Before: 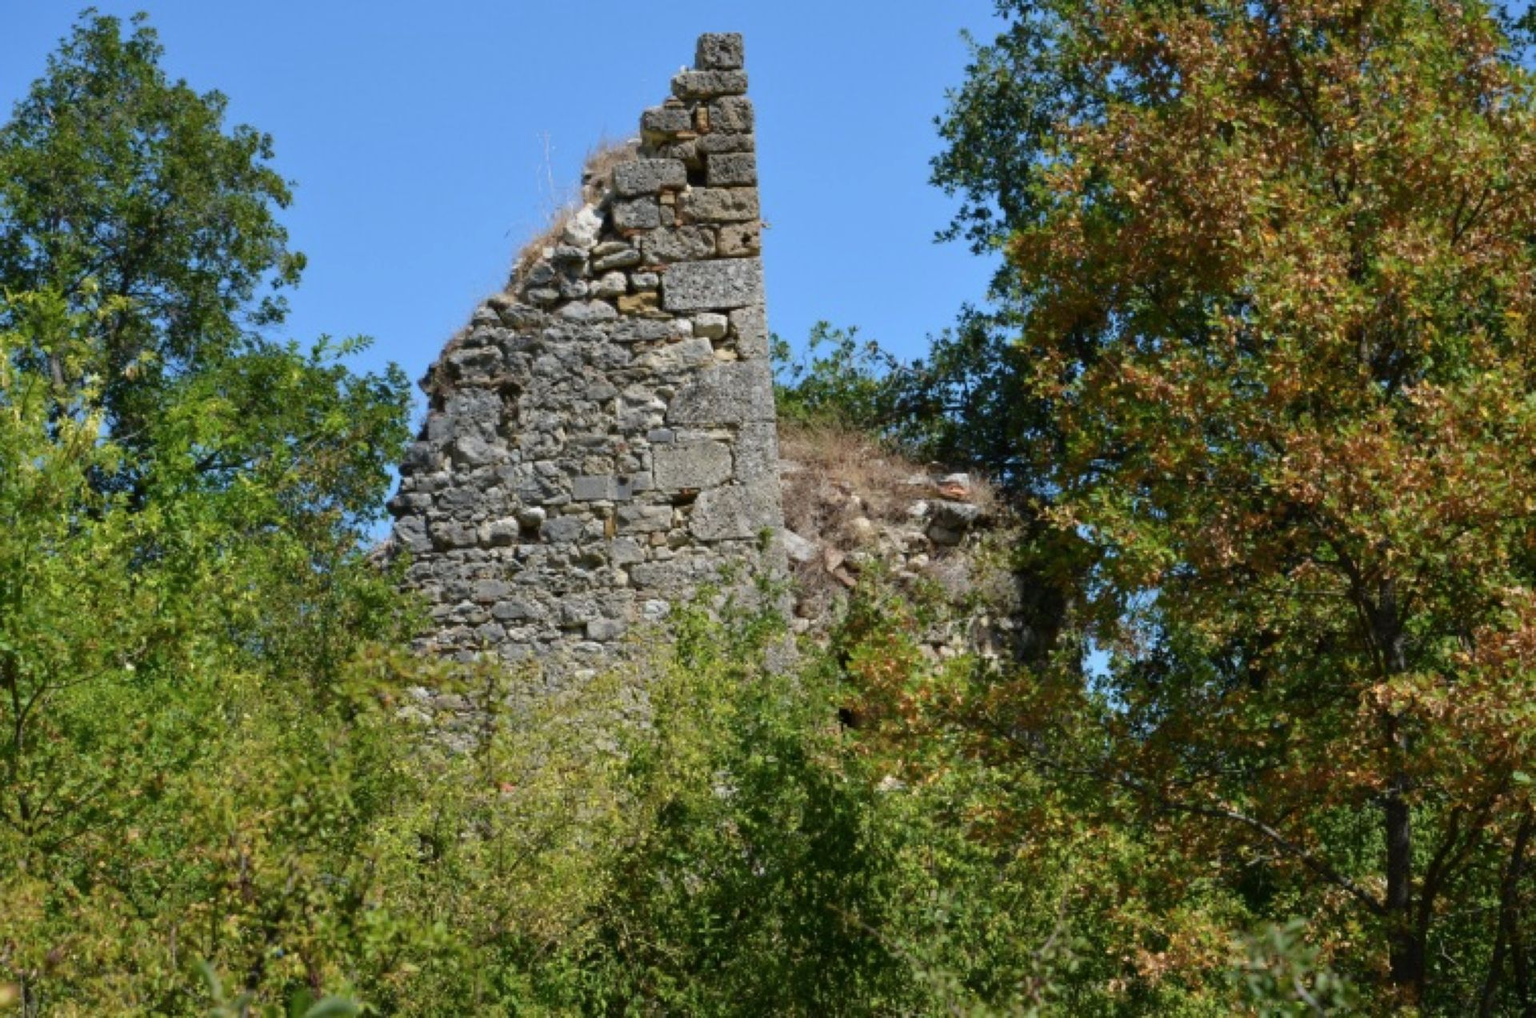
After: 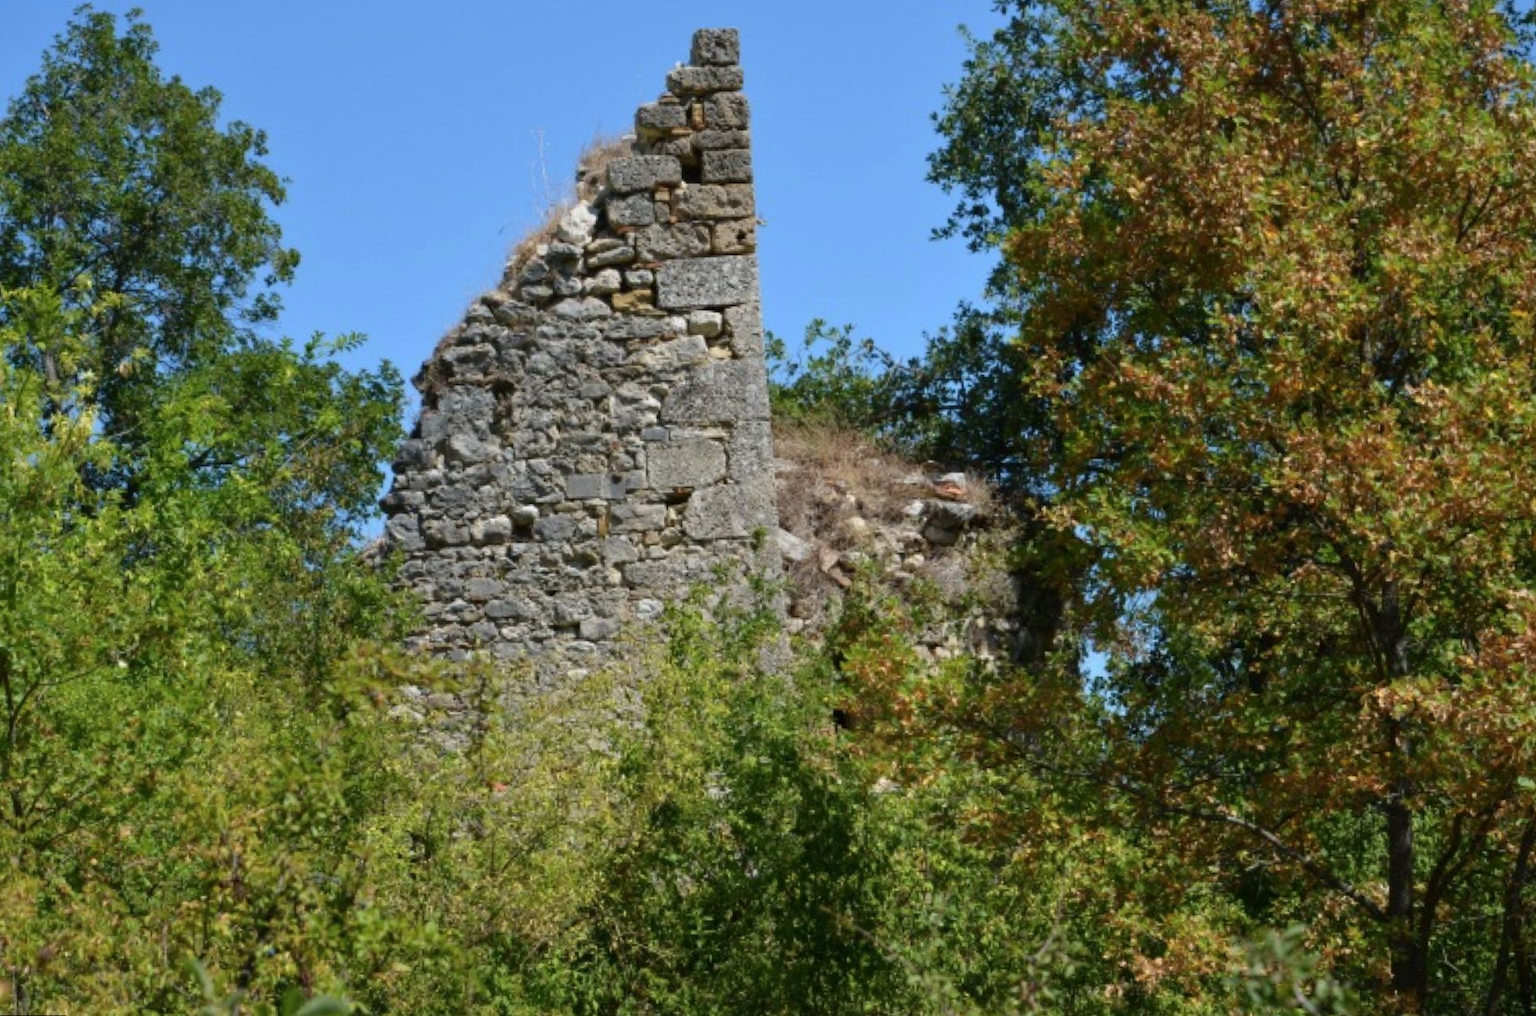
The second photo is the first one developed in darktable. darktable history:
tone equalizer: -8 EV 0.06 EV, smoothing diameter 25%, edges refinement/feathering 10, preserve details guided filter
rotate and perspective: rotation 0.192°, lens shift (horizontal) -0.015, crop left 0.005, crop right 0.996, crop top 0.006, crop bottom 0.99
